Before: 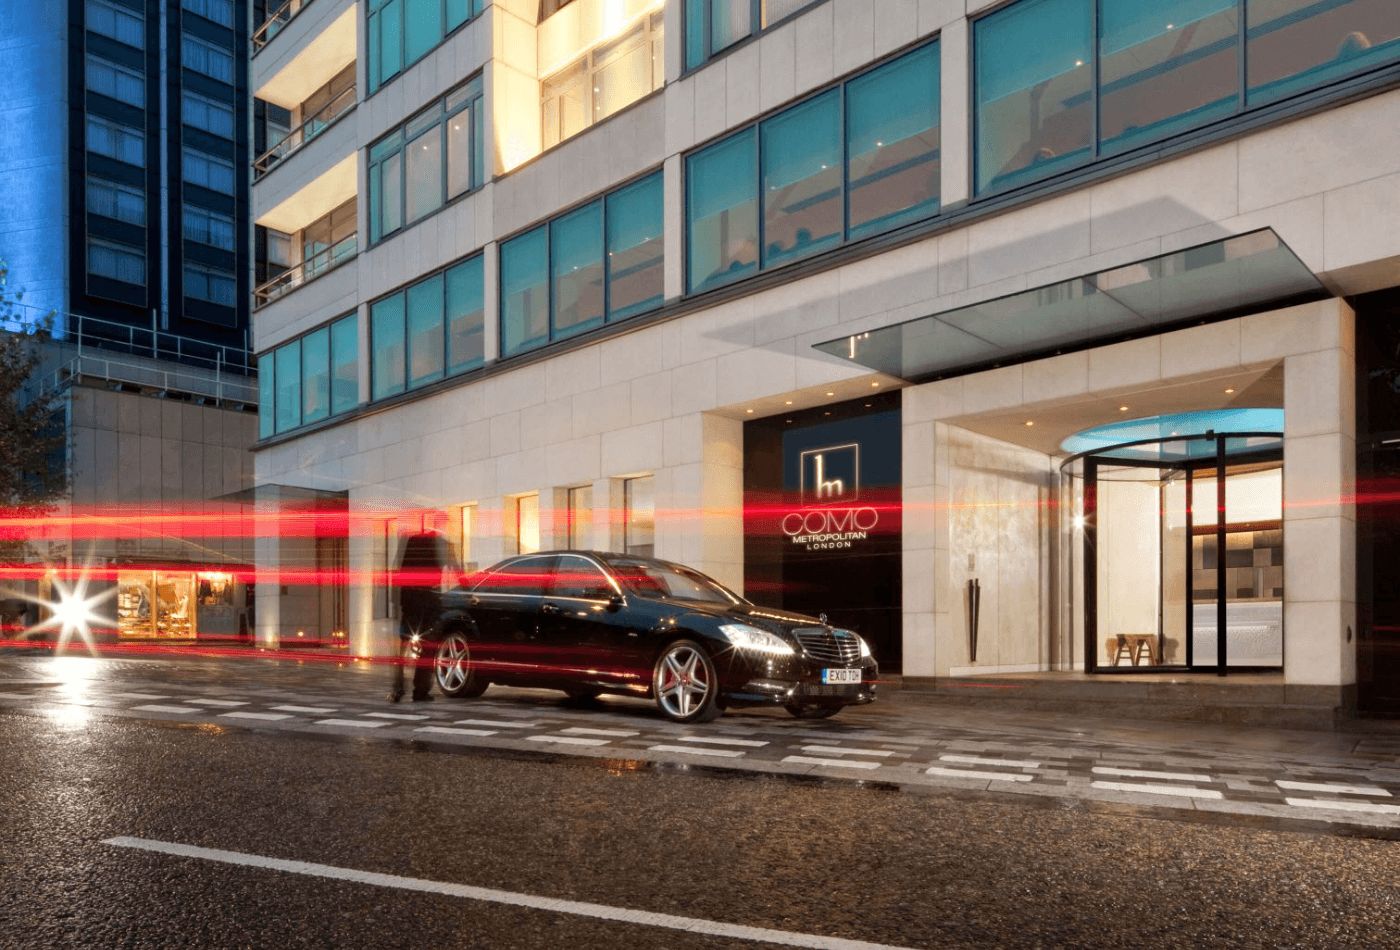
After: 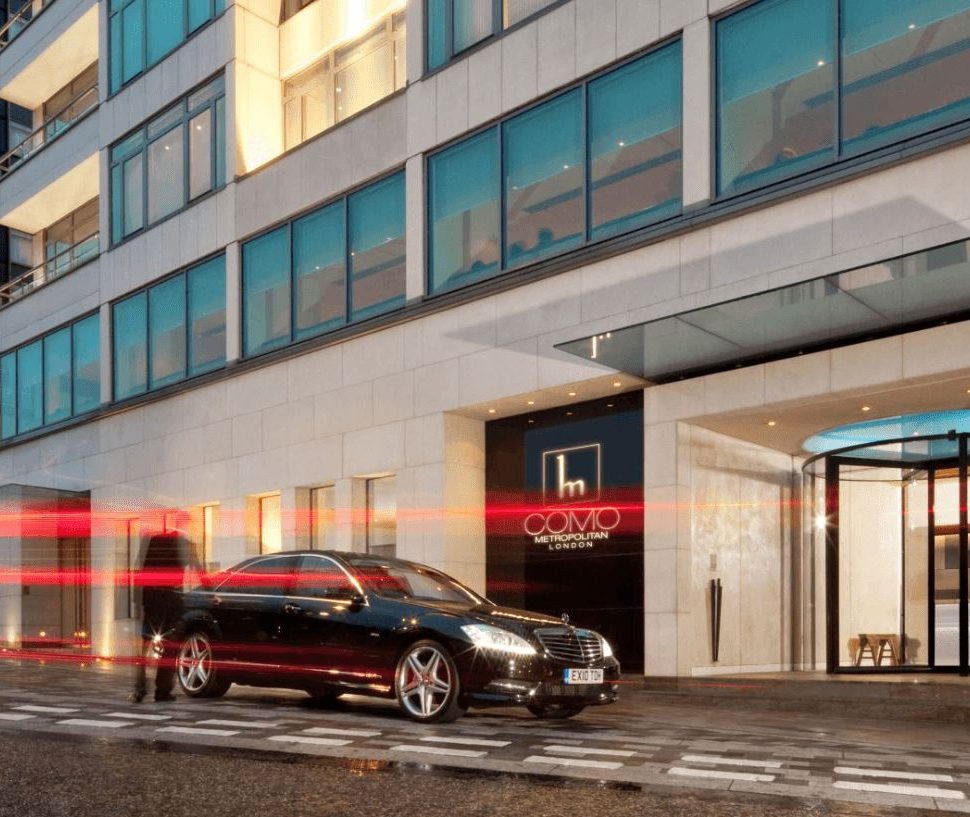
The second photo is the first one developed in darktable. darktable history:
crop: left 18.479%, right 12.2%, bottom 13.971%
shadows and highlights: shadows 37.27, highlights -28.18, soften with gaussian
